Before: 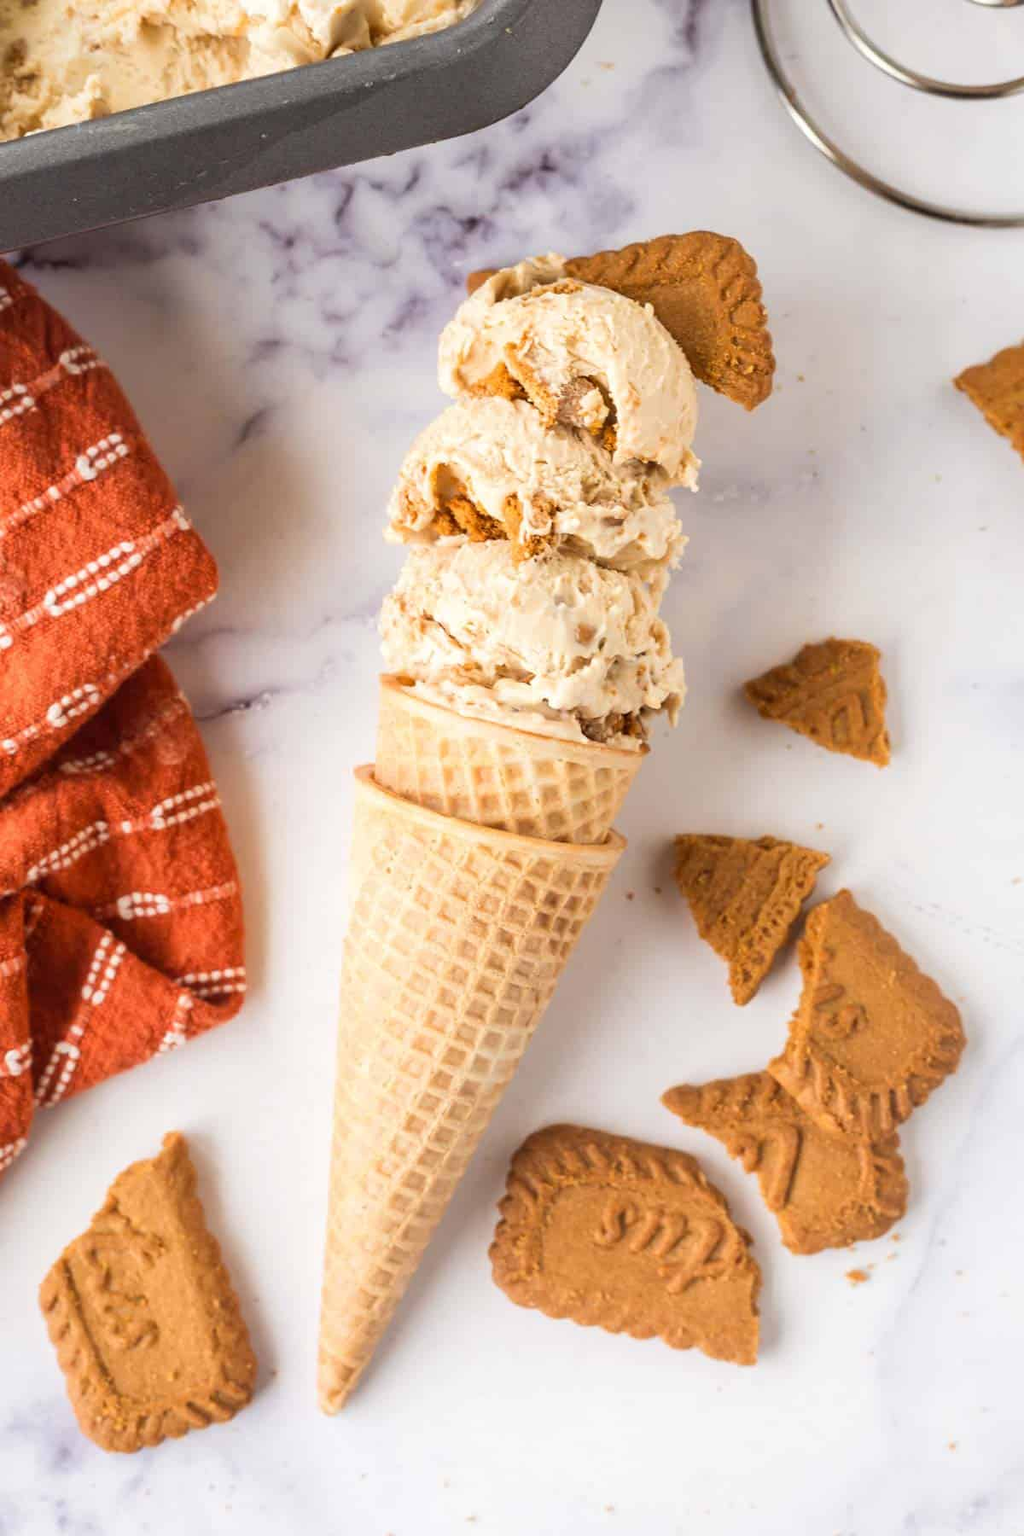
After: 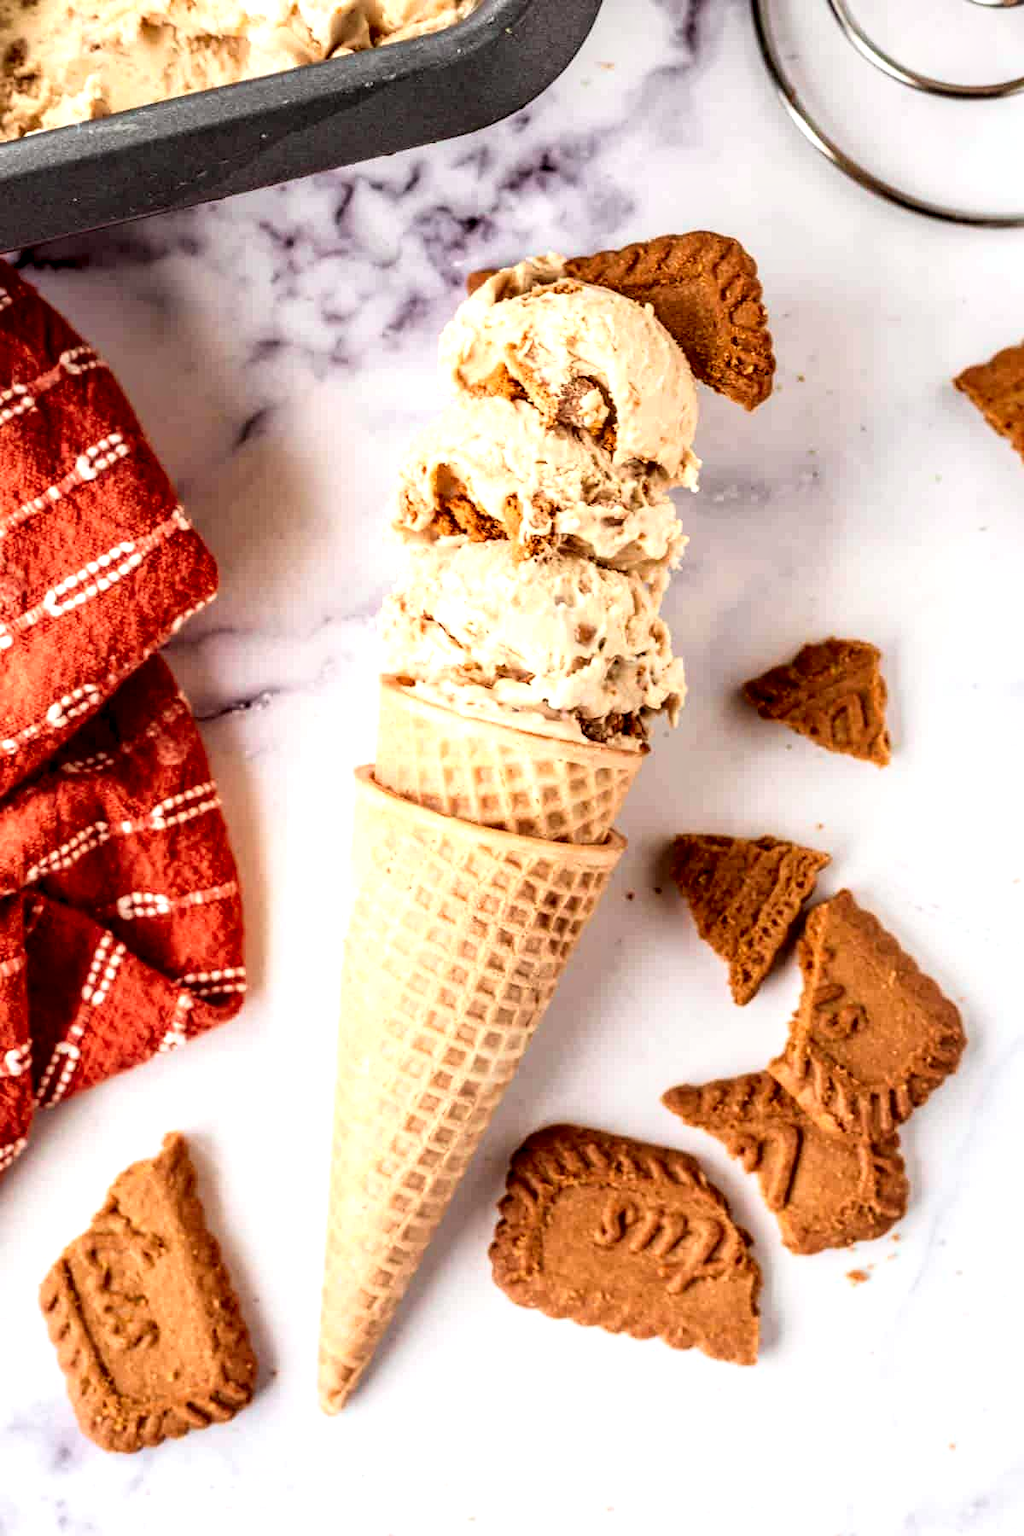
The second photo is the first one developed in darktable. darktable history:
local contrast: highlights 17%, detail 186%
tone curve: curves: ch0 [(0, 0.01) (0.037, 0.032) (0.131, 0.108) (0.275, 0.258) (0.483, 0.512) (0.61, 0.661) (0.696, 0.76) (0.792, 0.867) (0.911, 0.955) (0.997, 0.995)]; ch1 [(0, 0) (0.308, 0.268) (0.425, 0.383) (0.503, 0.502) (0.529, 0.543) (0.706, 0.754) (0.869, 0.907) (1, 1)]; ch2 [(0, 0) (0.228, 0.196) (0.336, 0.315) (0.399, 0.403) (0.485, 0.487) (0.502, 0.502) (0.525, 0.523) (0.545, 0.552) (0.587, 0.61) (0.636, 0.654) (0.711, 0.729) (0.855, 0.87) (0.998, 0.977)], color space Lab, independent channels, preserve colors none
